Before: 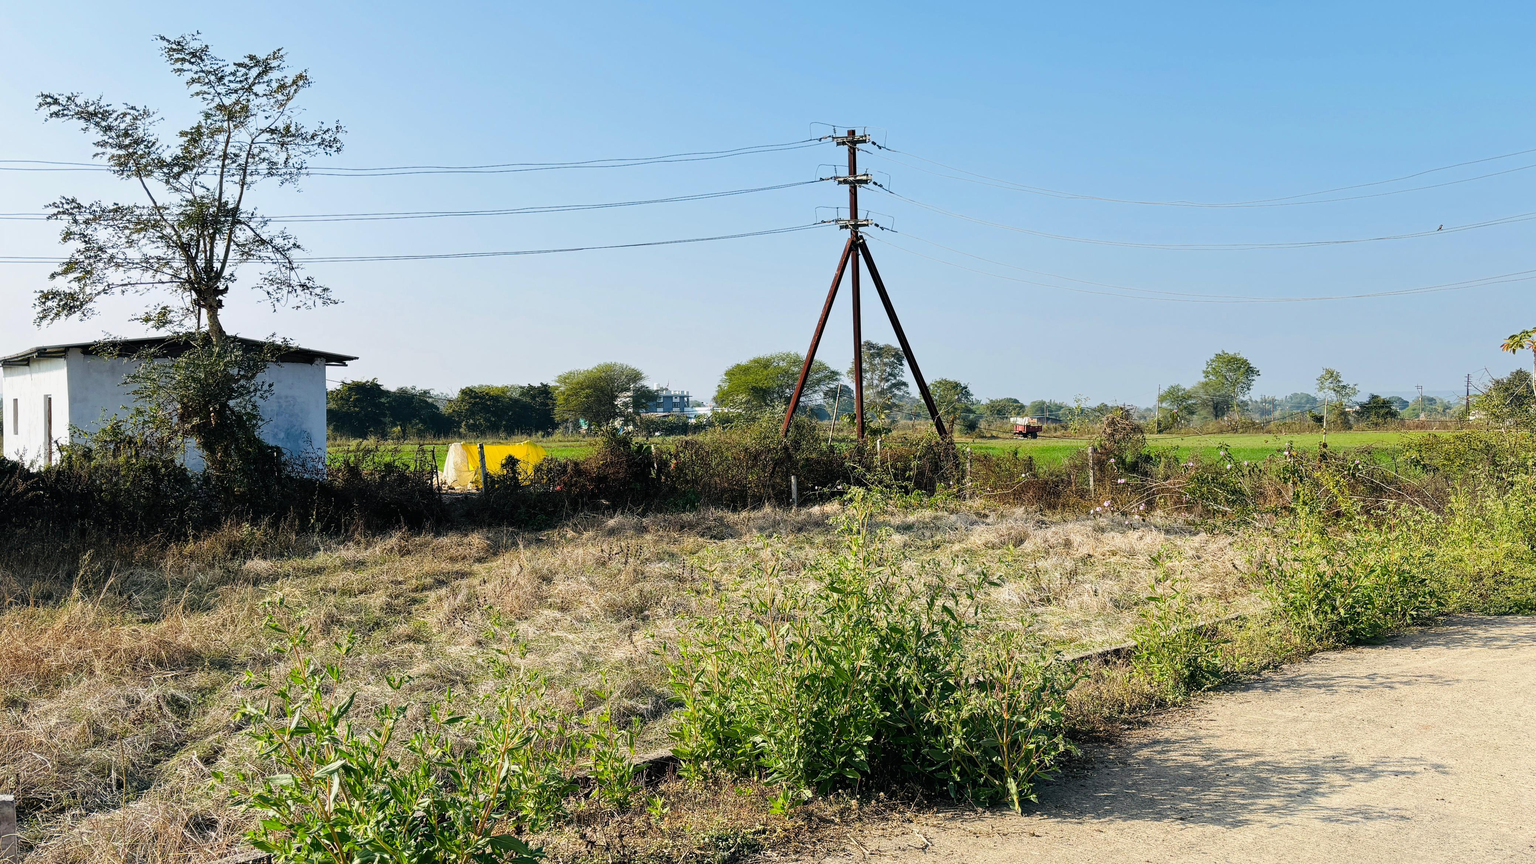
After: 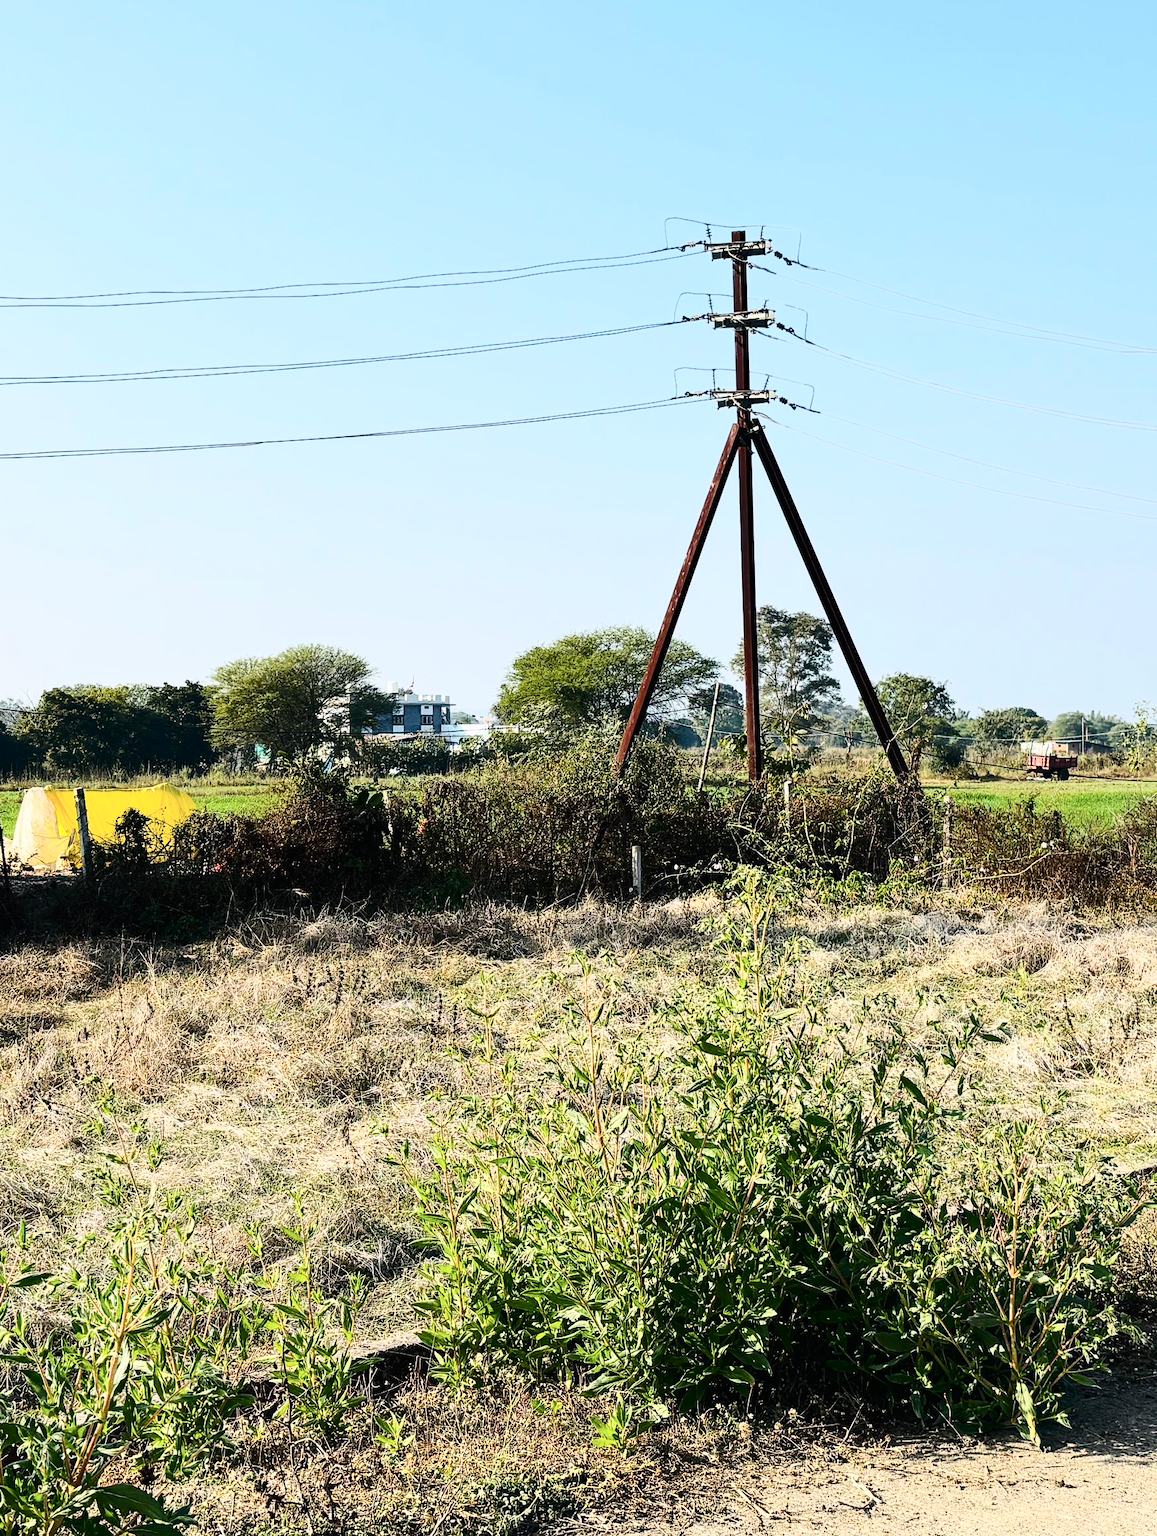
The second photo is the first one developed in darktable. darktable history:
contrast brightness saturation: contrast 0.371, brightness 0.112
crop: left 28.395%, right 29.205%
